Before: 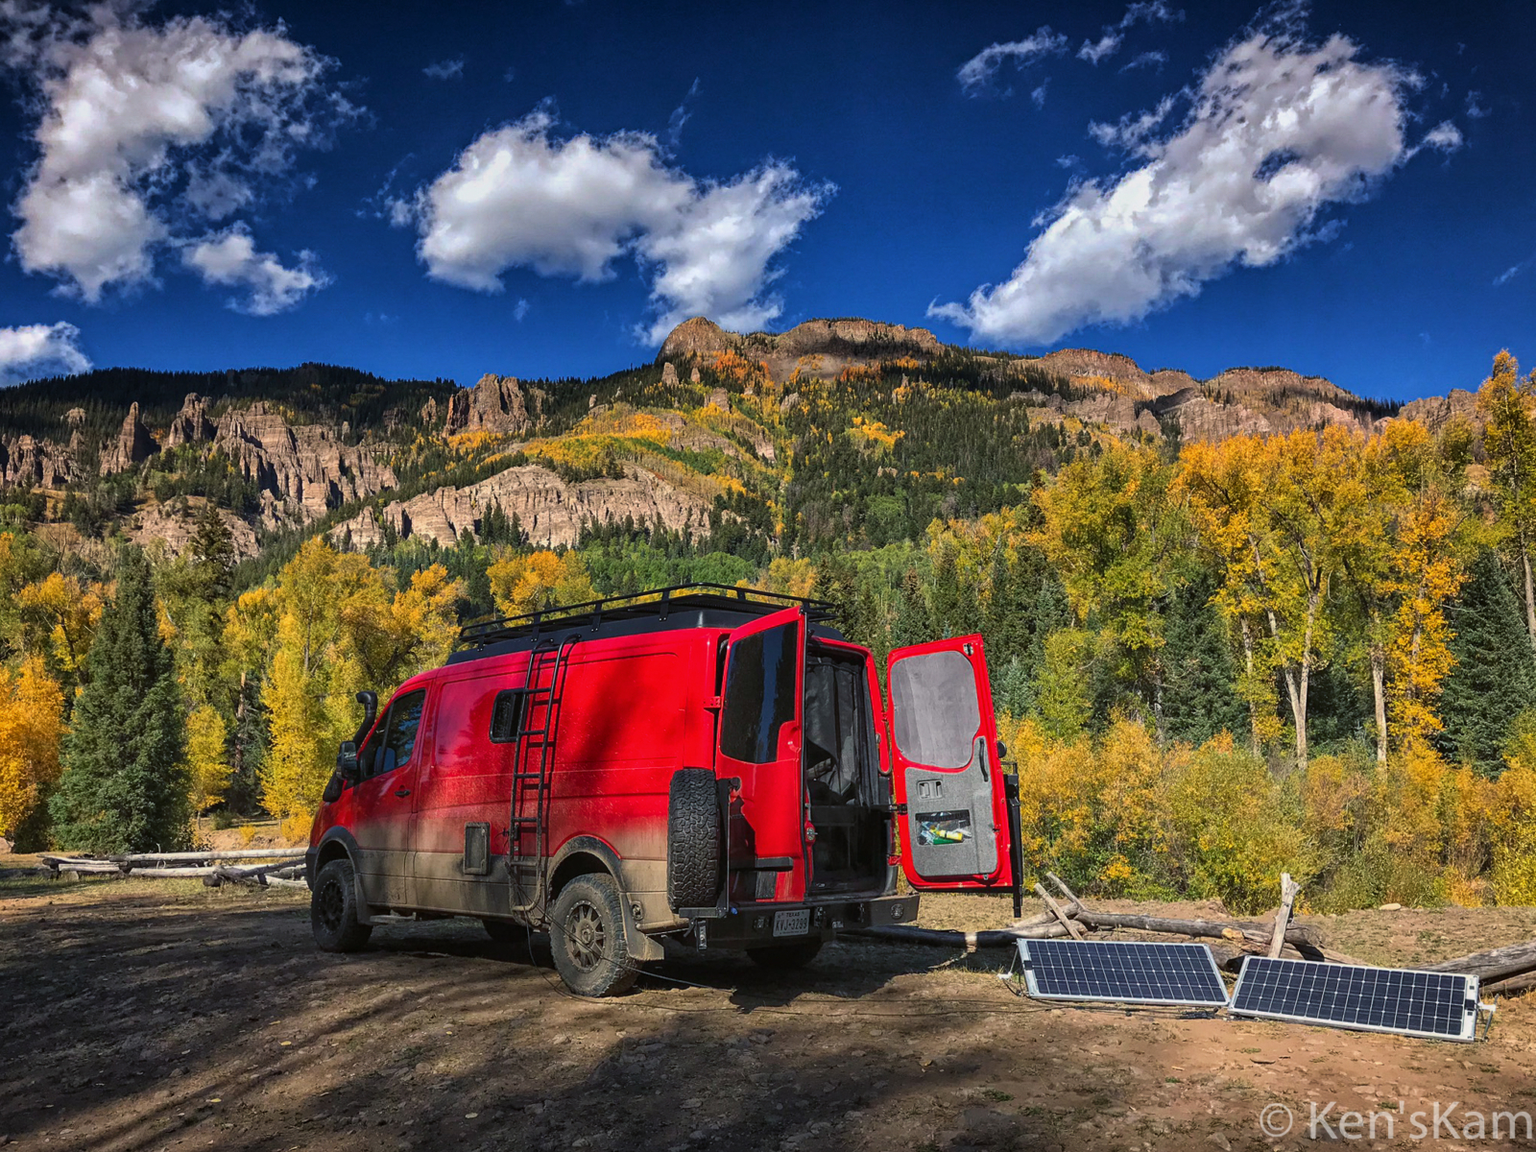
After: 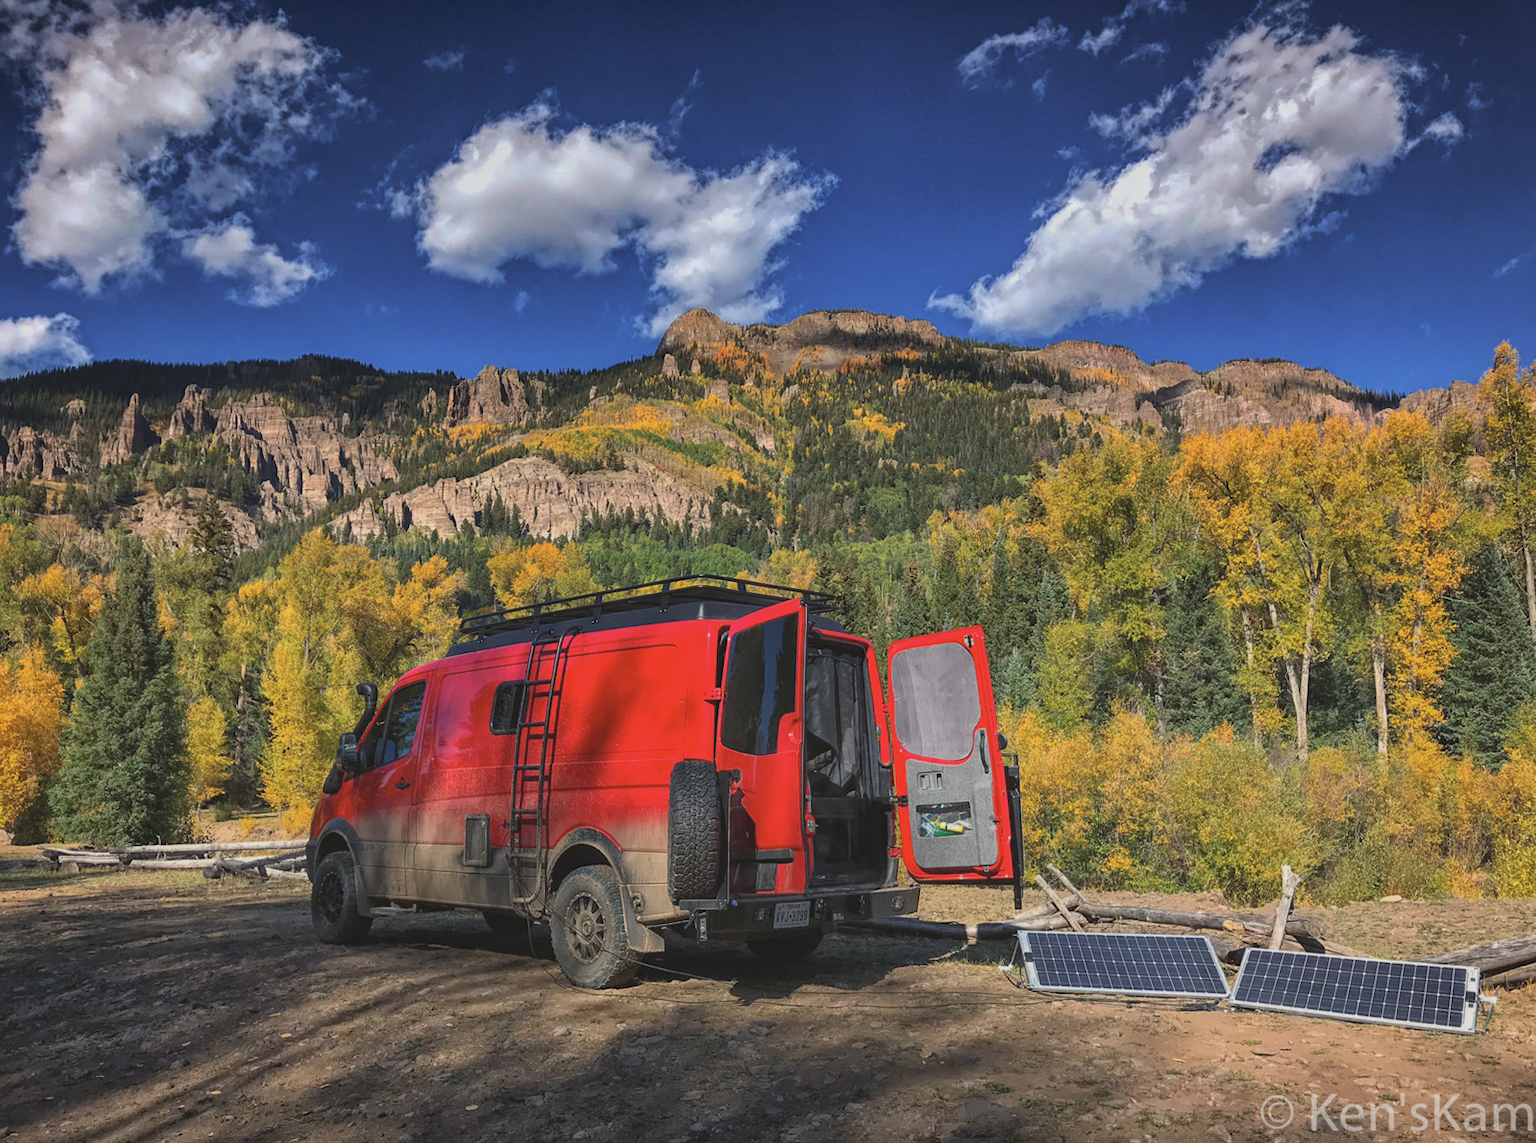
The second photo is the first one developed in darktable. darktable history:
contrast brightness saturation: contrast -0.146, brightness 0.042, saturation -0.127
crop: top 0.818%, right 0.032%
exposure: compensate highlight preservation false
